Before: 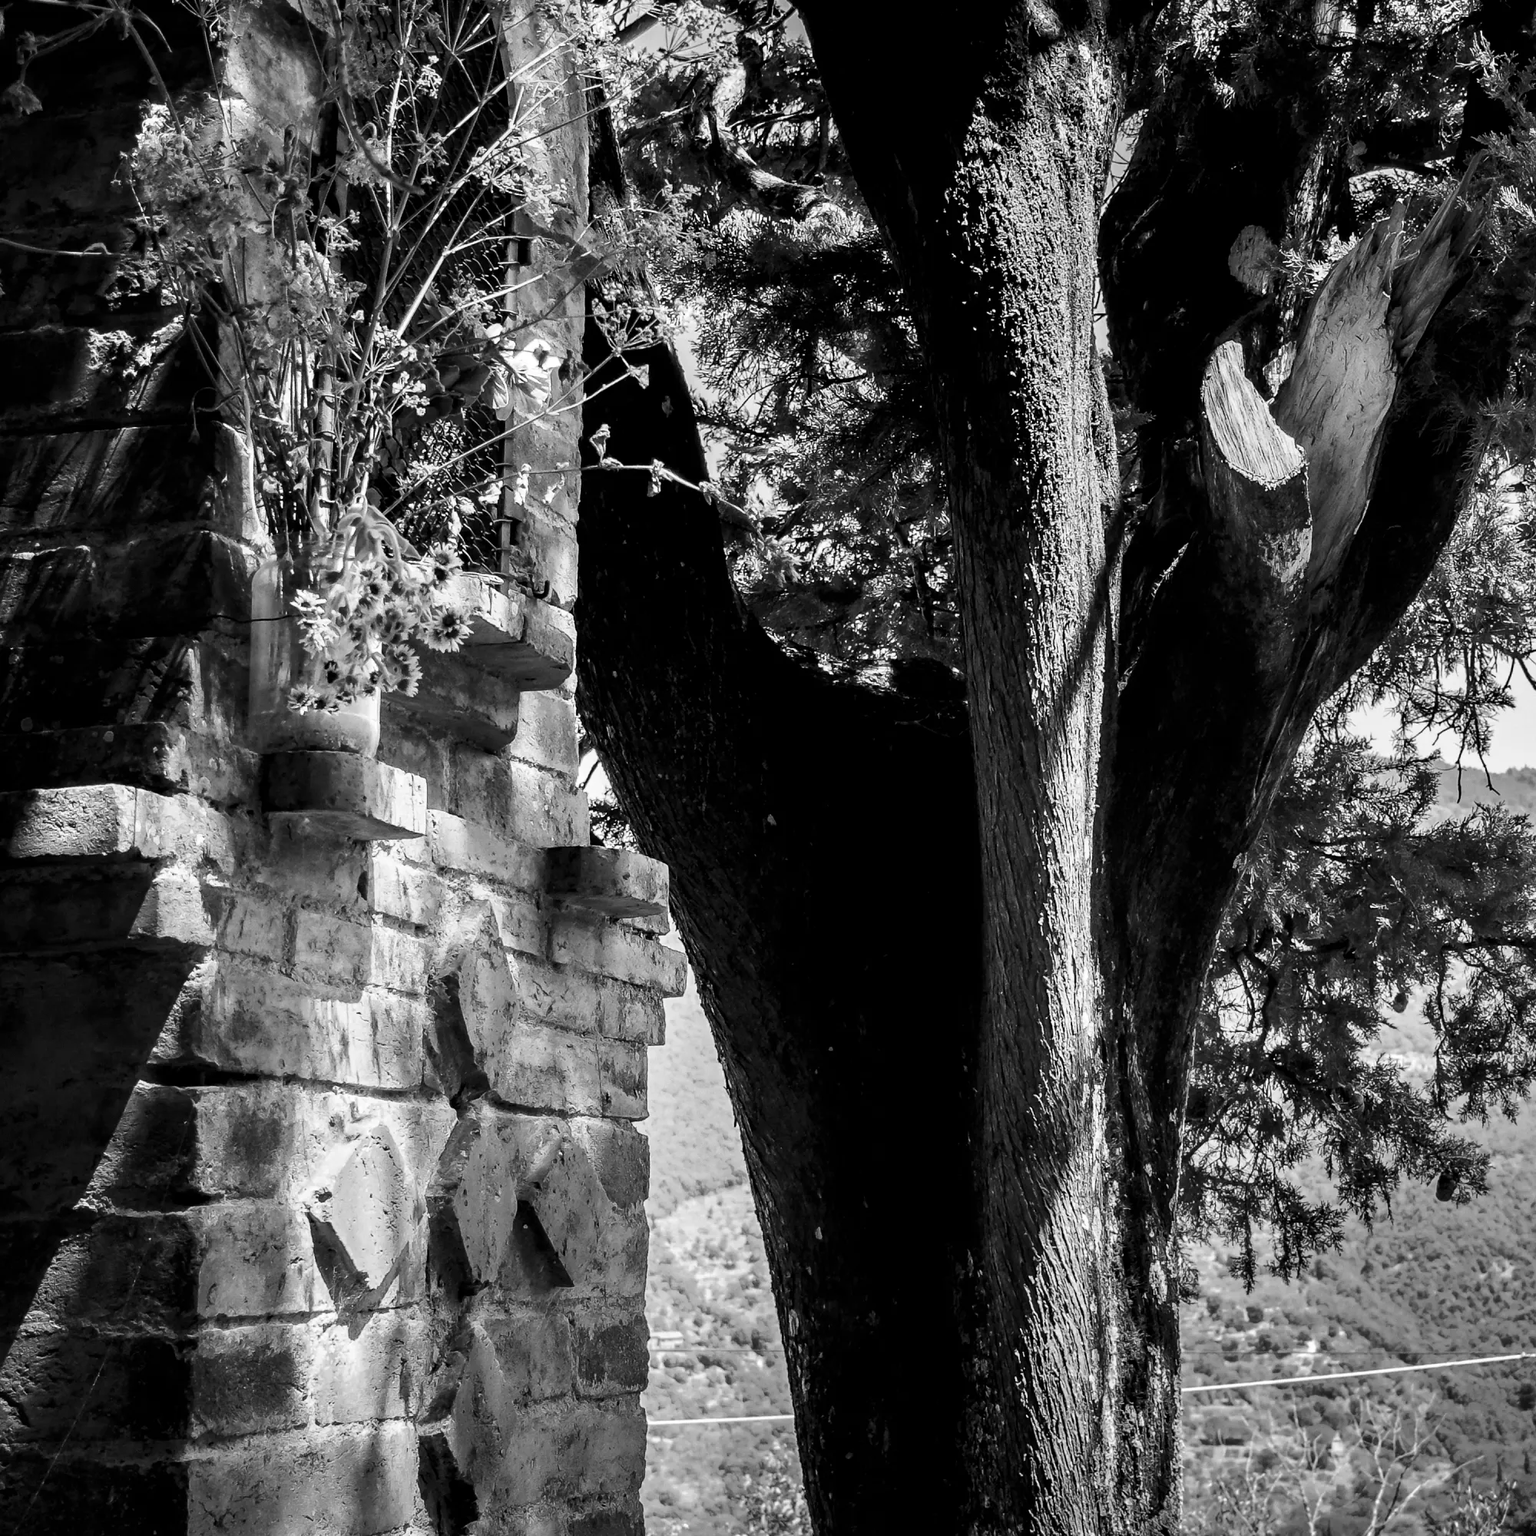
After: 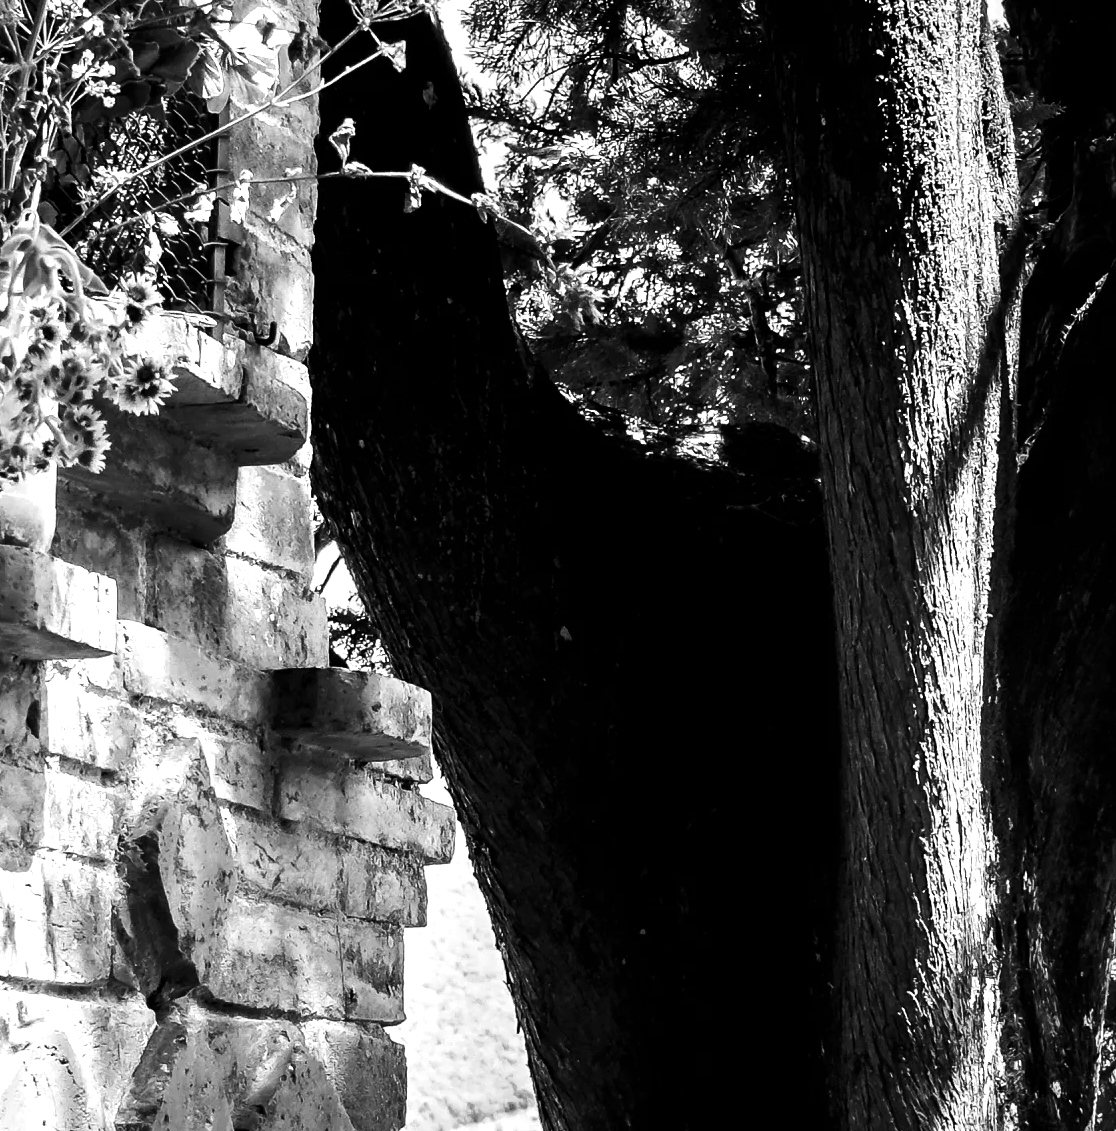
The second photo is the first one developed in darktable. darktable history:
crop and rotate: left 21.961%, top 21.735%, right 22.22%, bottom 21.672%
tone equalizer: -8 EV -0.753 EV, -7 EV -0.717 EV, -6 EV -0.602 EV, -5 EV -0.369 EV, -3 EV 0.385 EV, -2 EV 0.6 EV, -1 EV 0.694 EV, +0 EV 0.766 EV, edges refinement/feathering 500, mask exposure compensation -1.57 EV, preserve details guided filter
